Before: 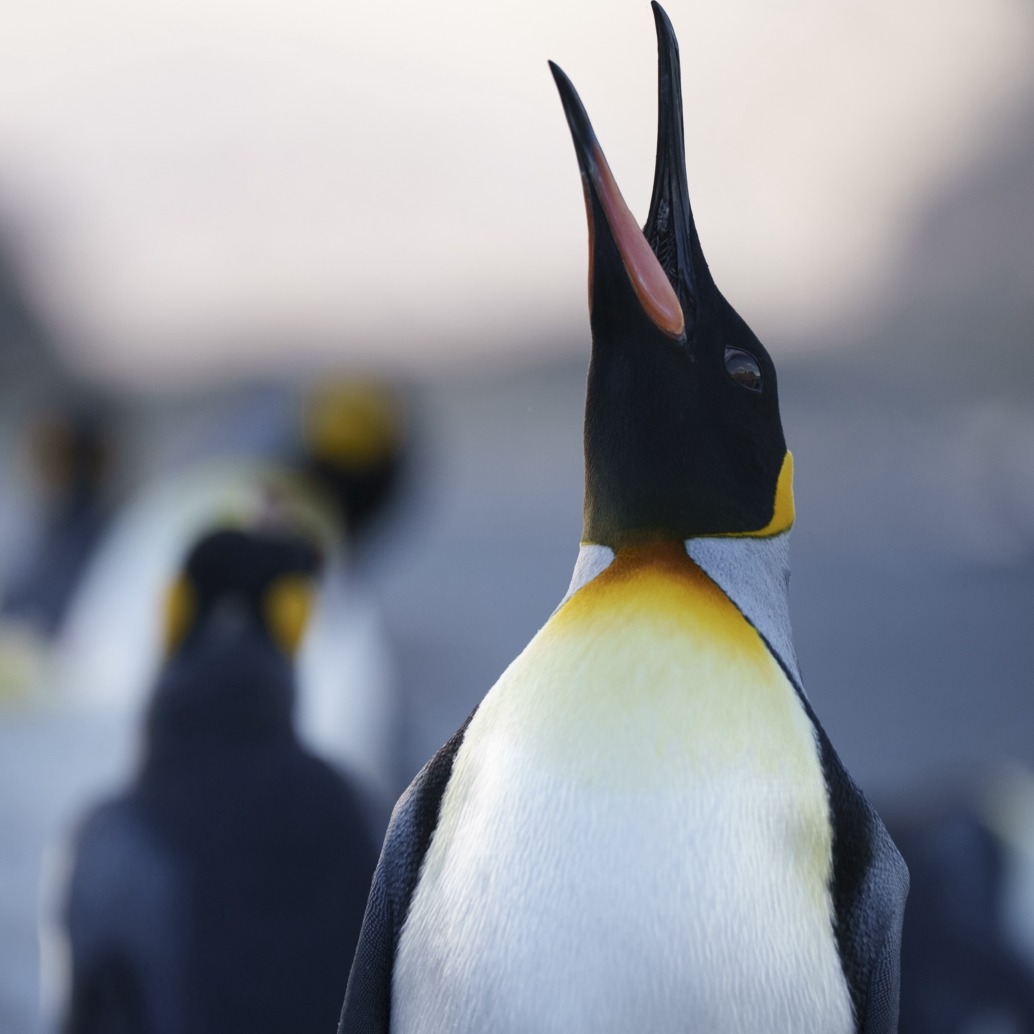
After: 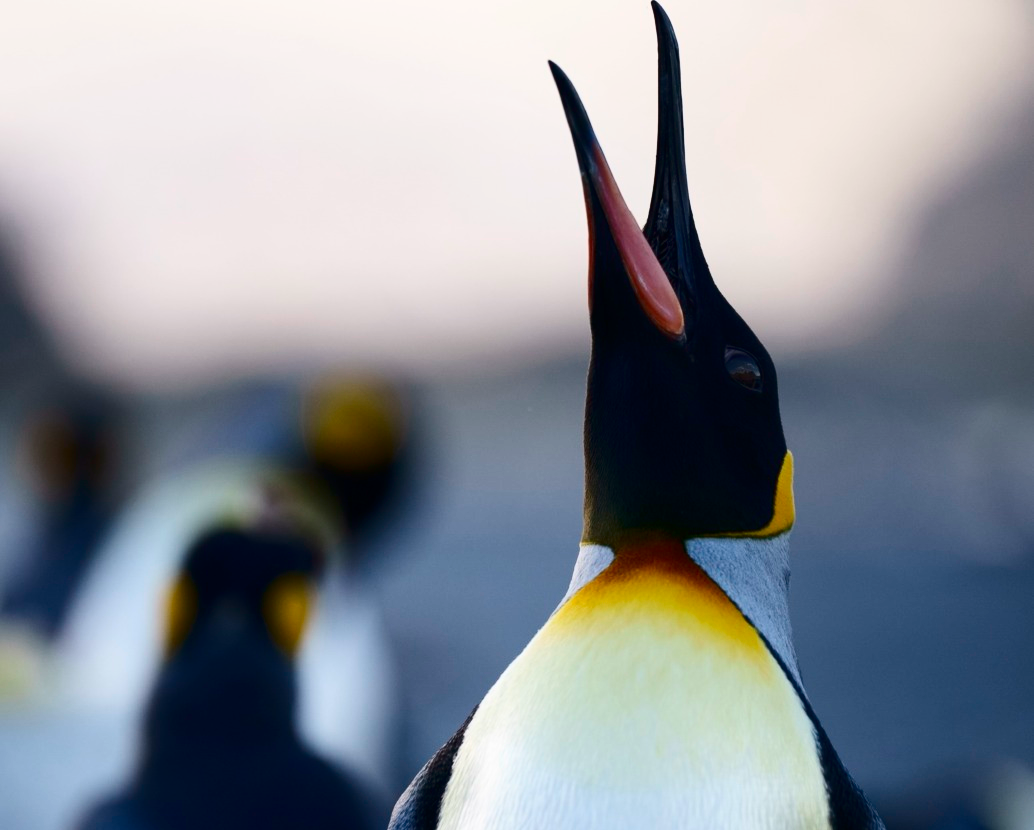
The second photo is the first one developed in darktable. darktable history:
crop: bottom 19.707%
contrast brightness saturation: contrast 0.206, brightness -0.109, saturation 0.209
